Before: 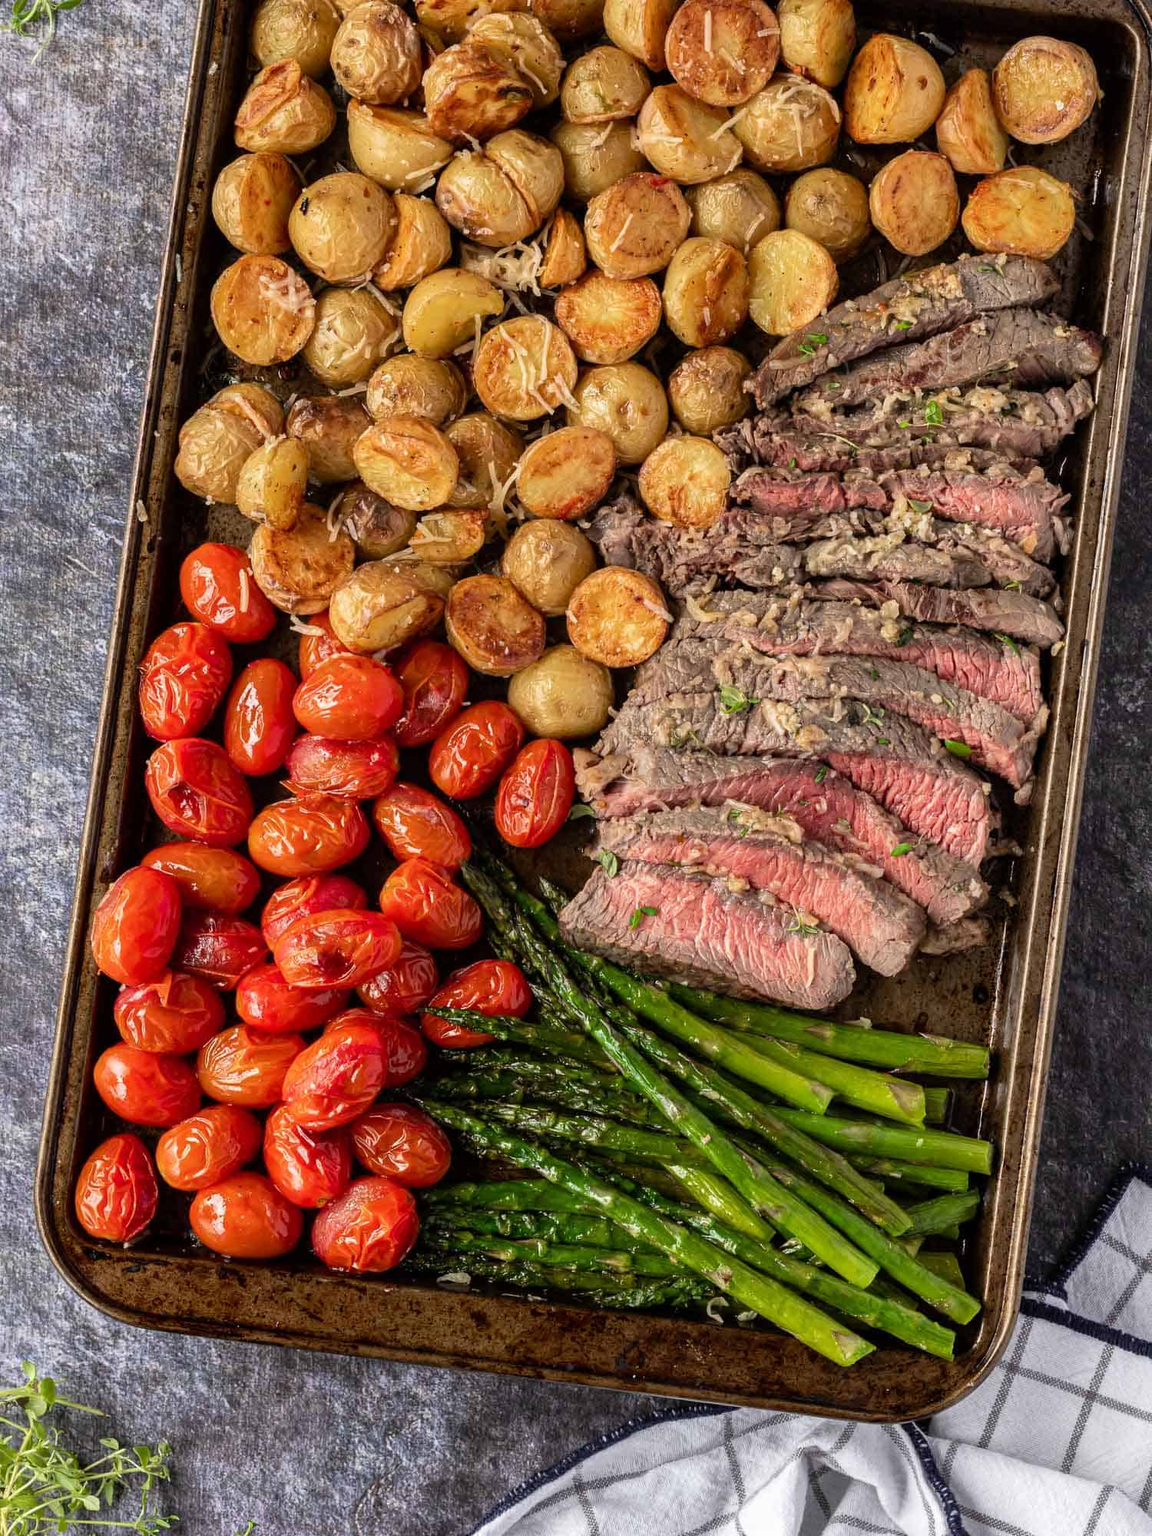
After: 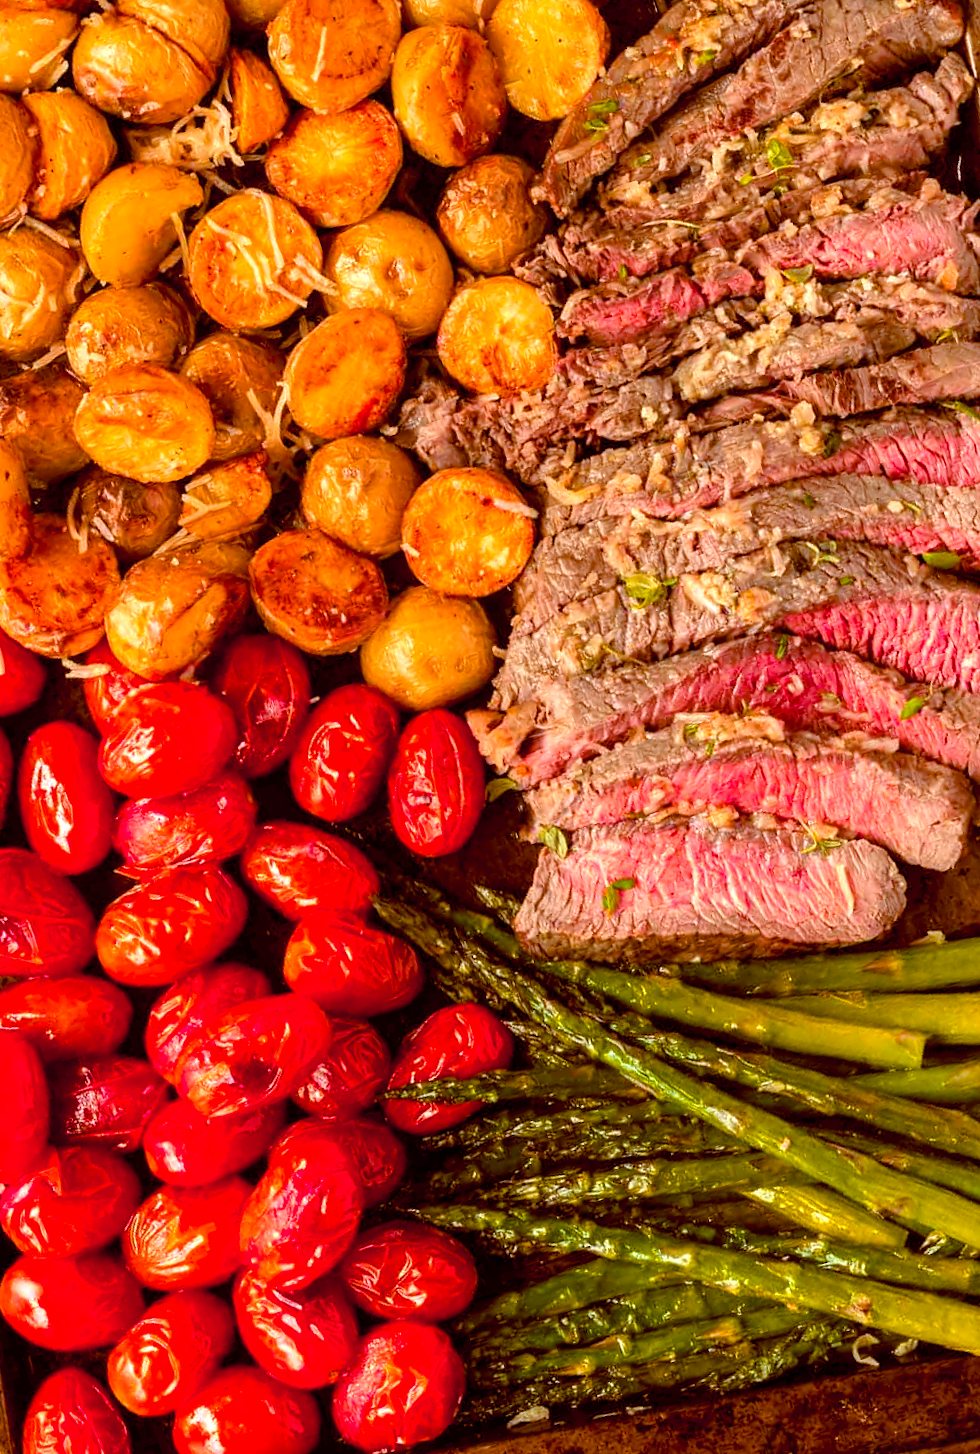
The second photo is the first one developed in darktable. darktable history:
color balance rgb: global offset › chroma 0.405%, global offset › hue 36.31°, perceptual saturation grading › global saturation 25.713%, perceptual brilliance grading › global brilliance 10.416%, perceptual brilliance grading › shadows 14.362%
crop and rotate: angle 17.79°, left 6.913%, right 4.258%, bottom 1.122%
color zones: curves: ch1 [(0.235, 0.558) (0.75, 0.5)]; ch2 [(0.25, 0.462) (0.749, 0.457)]
